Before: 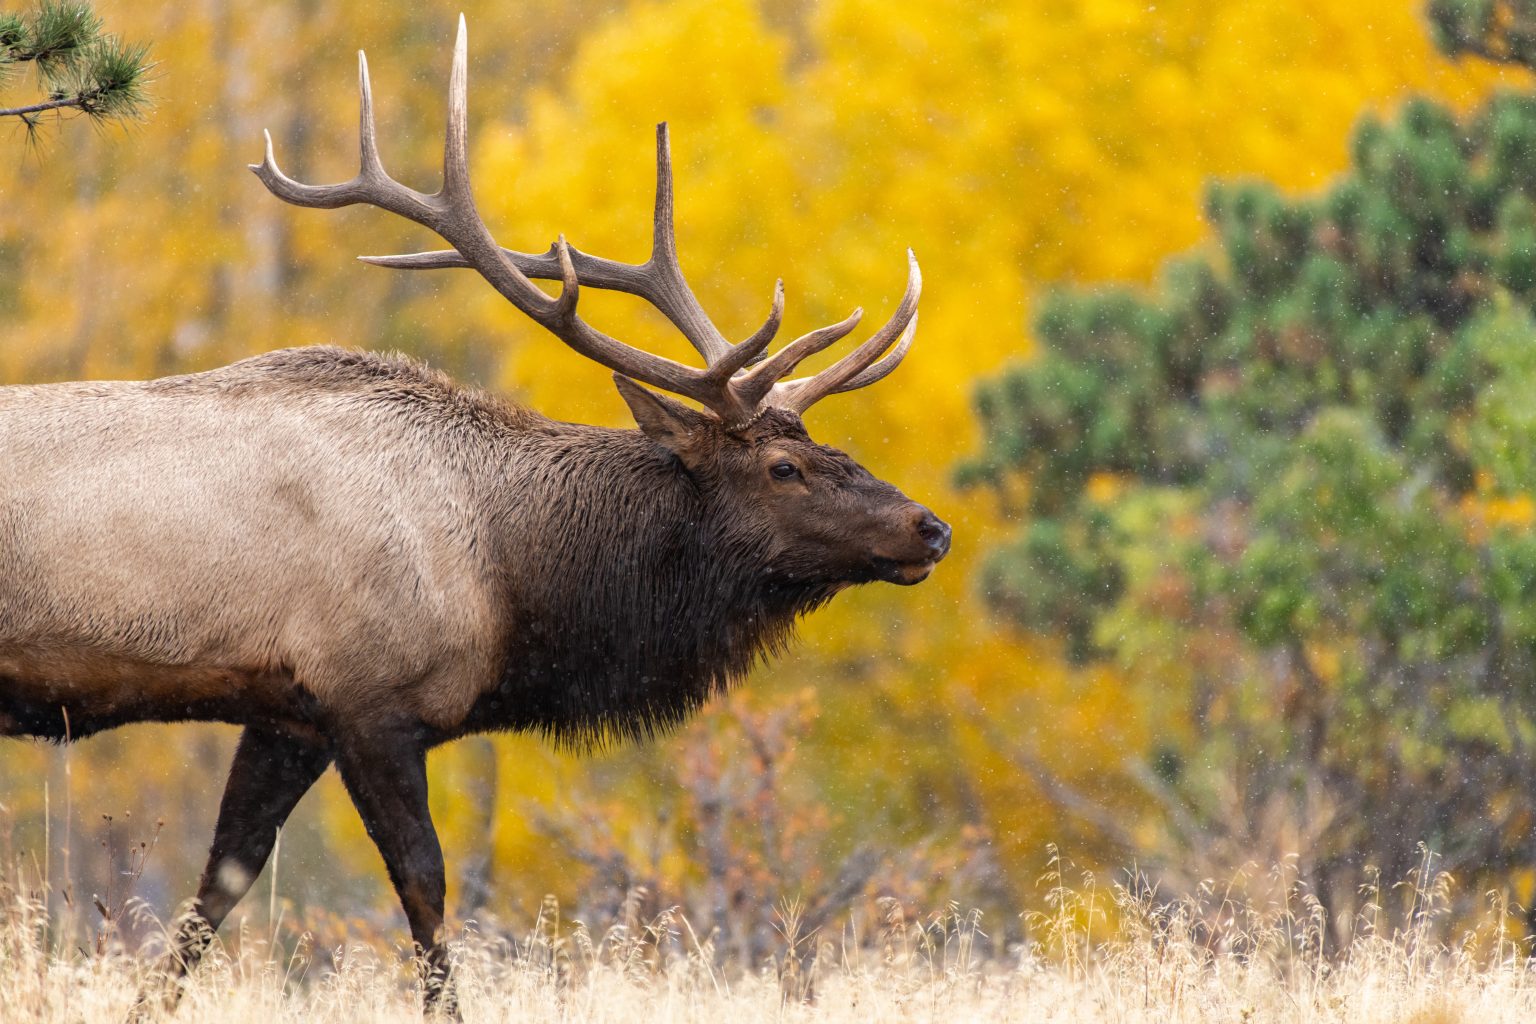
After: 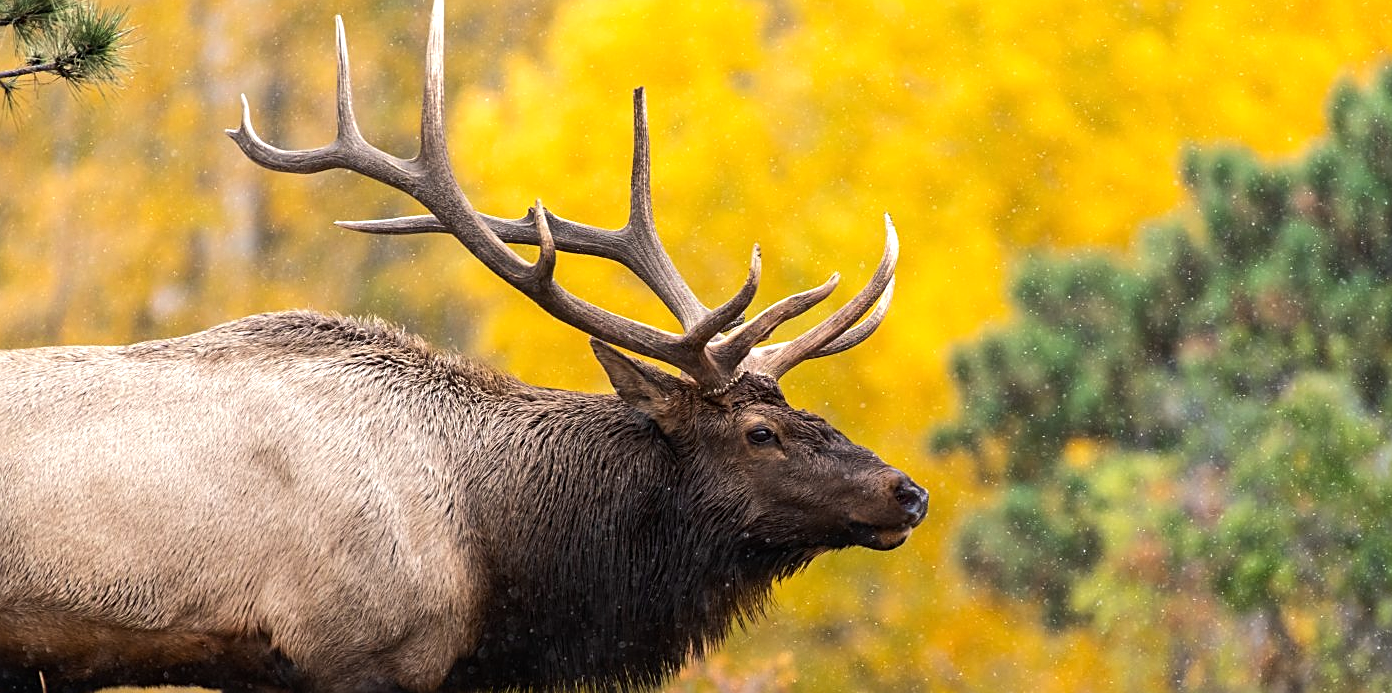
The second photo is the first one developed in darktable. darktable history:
sharpen: on, module defaults
tone equalizer: -8 EV -0.417 EV, -7 EV -0.389 EV, -6 EV -0.333 EV, -5 EV -0.222 EV, -3 EV 0.222 EV, -2 EV 0.333 EV, -1 EV 0.389 EV, +0 EV 0.417 EV, edges refinement/feathering 500, mask exposure compensation -1.57 EV, preserve details no
crop: left 1.509%, top 3.452%, right 7.696%, bottom 28.452%
